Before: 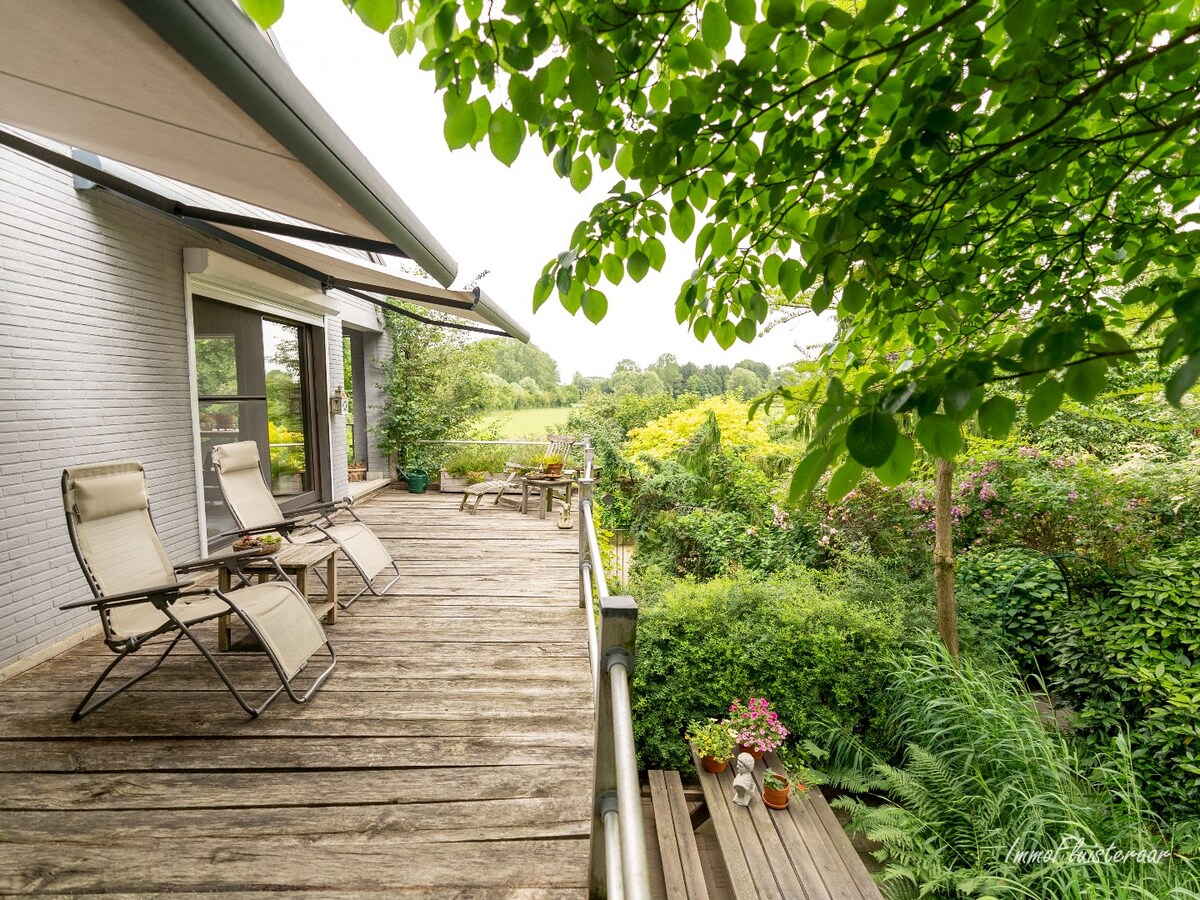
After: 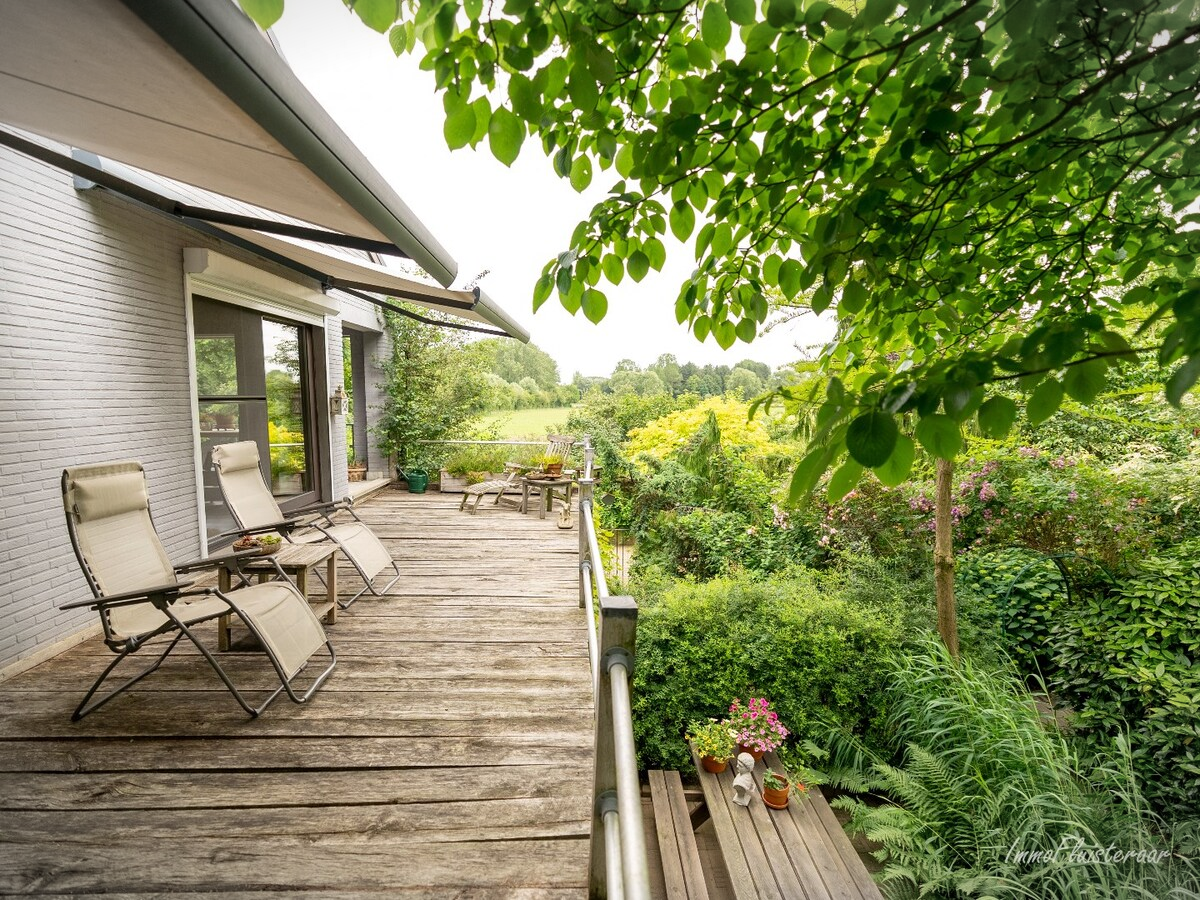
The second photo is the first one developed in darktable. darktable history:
vignetting: fall-off start 100.95%, saturation -0.644, width/height ratio 1.303, unbound false
